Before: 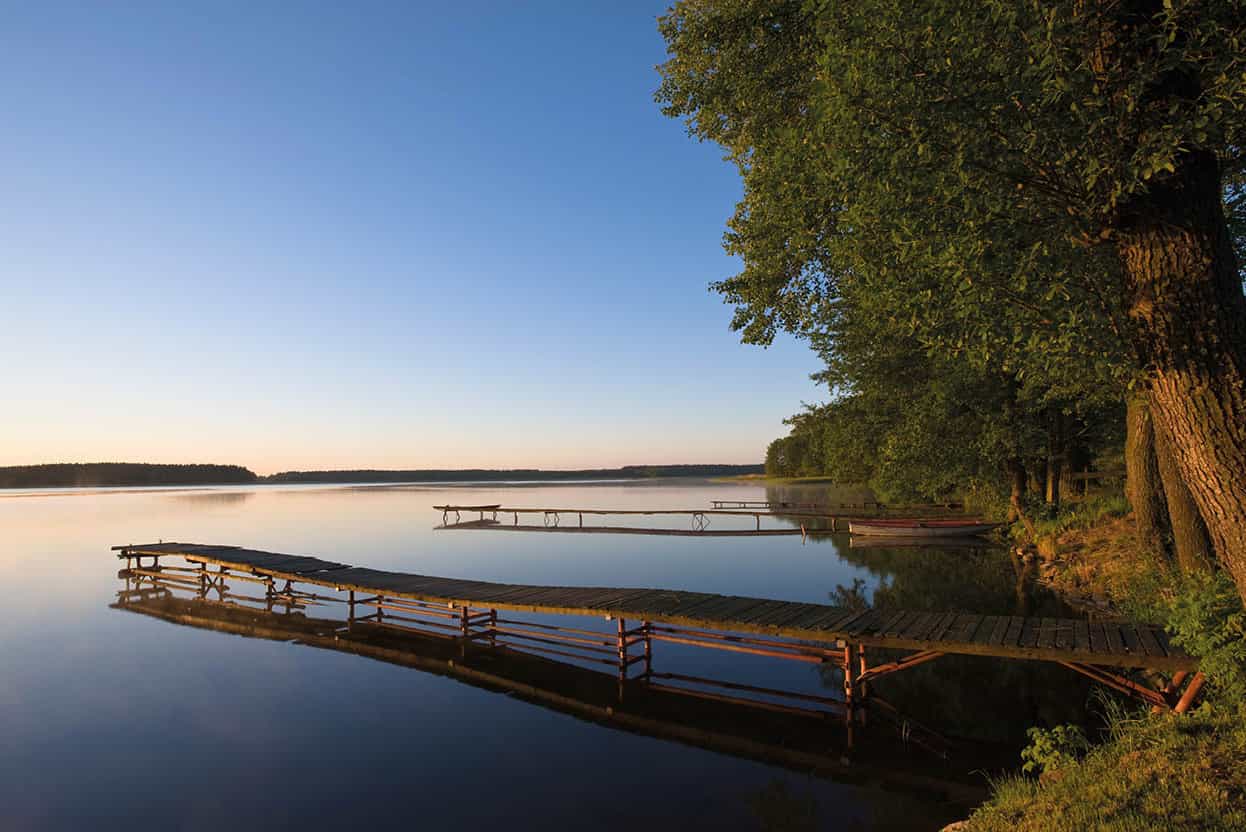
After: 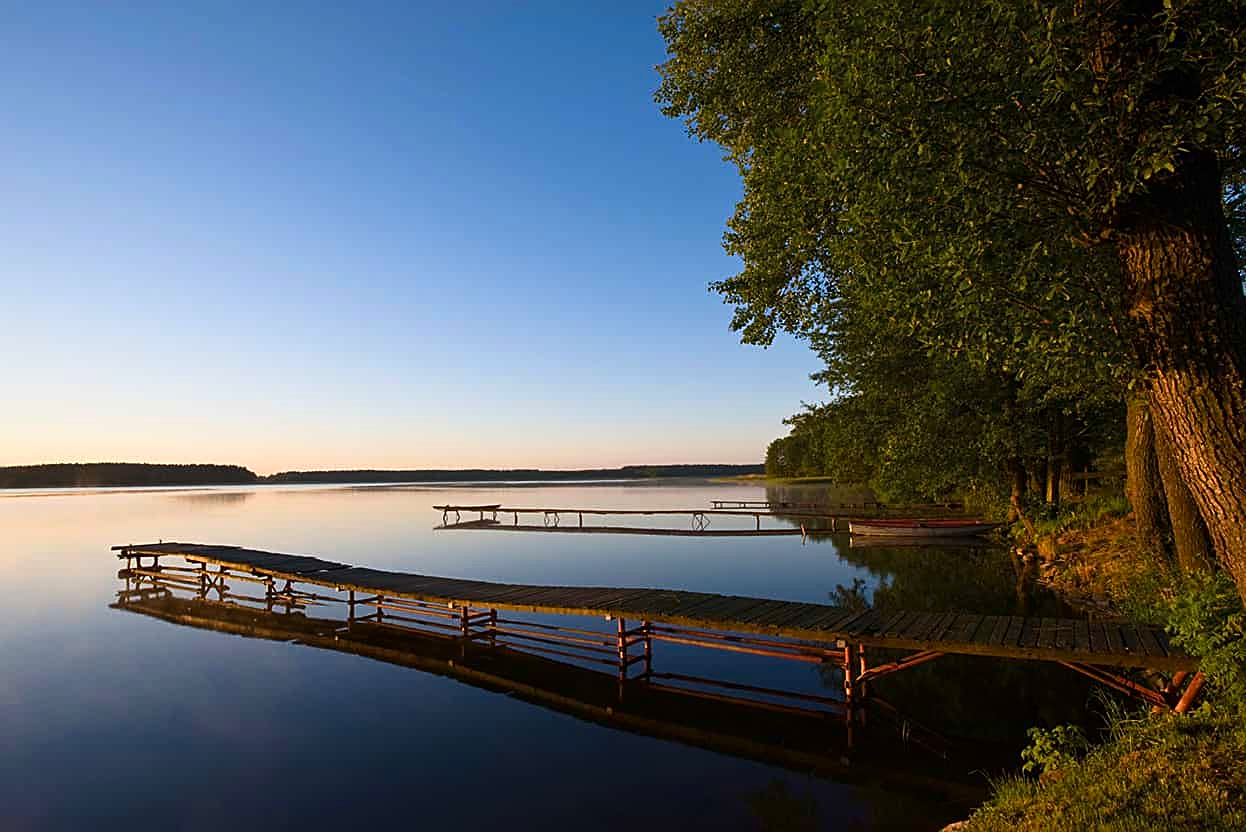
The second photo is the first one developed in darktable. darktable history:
contrast brightness saturation: contrast 0.125, brightness -0.056, saturation 0.153
sharpen: on, module defaults
